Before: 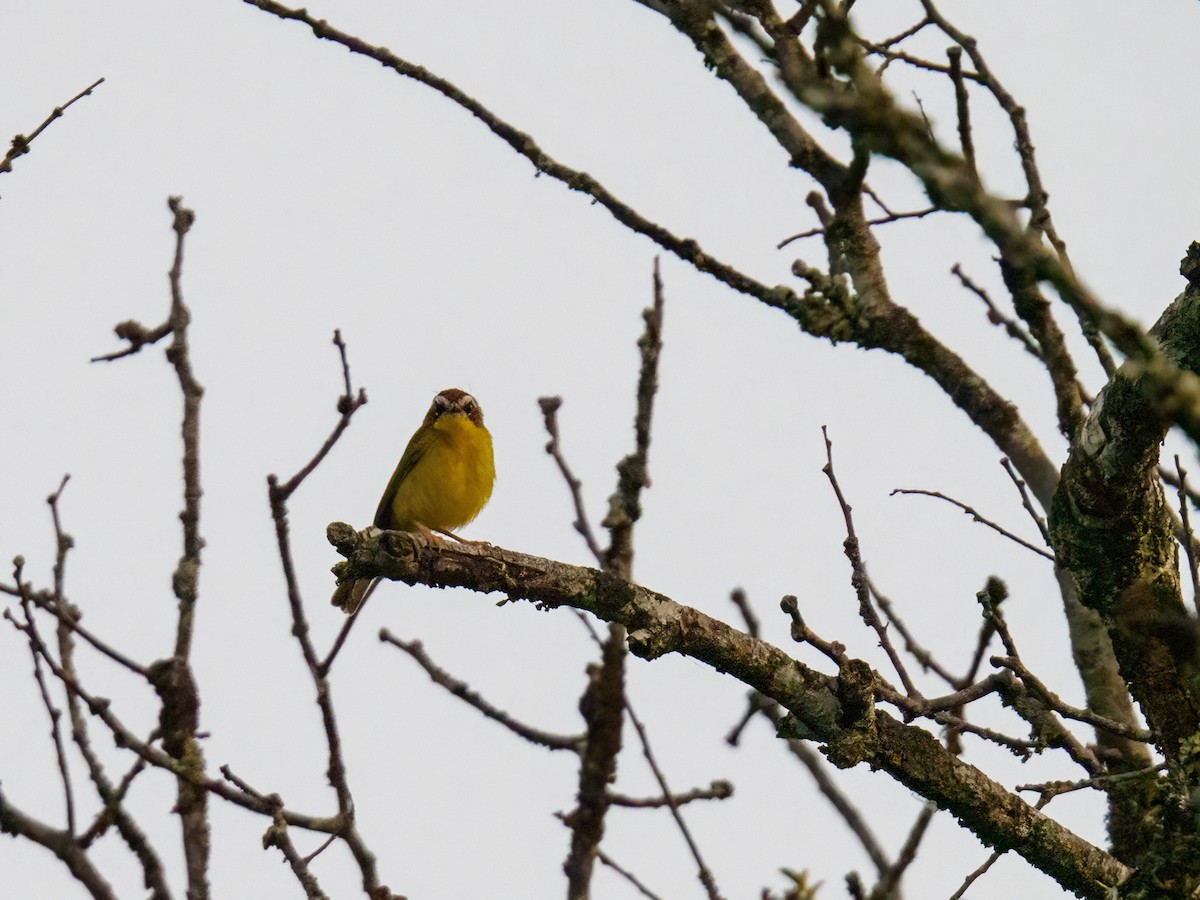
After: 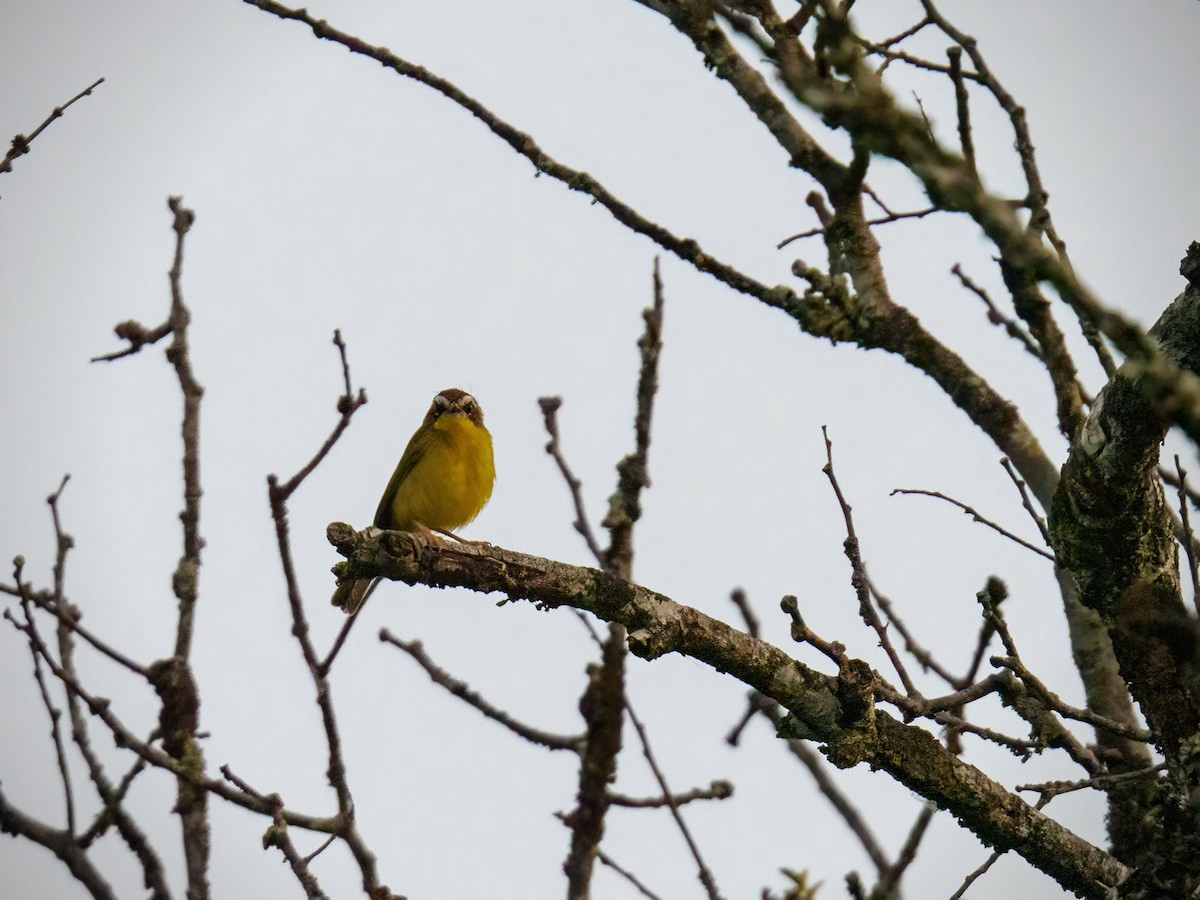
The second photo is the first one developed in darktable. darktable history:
white balance: red 0.986, blue 1.01
vignetting: fall-off start 79.88%
